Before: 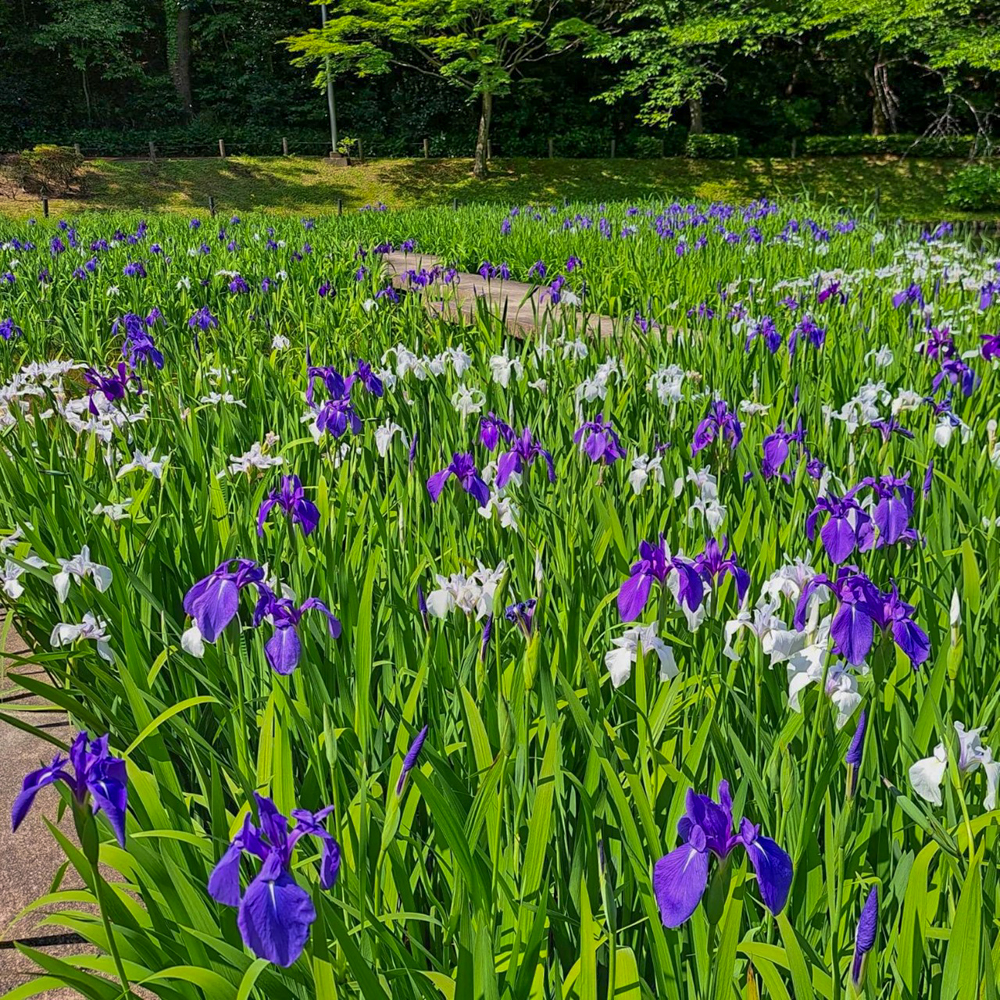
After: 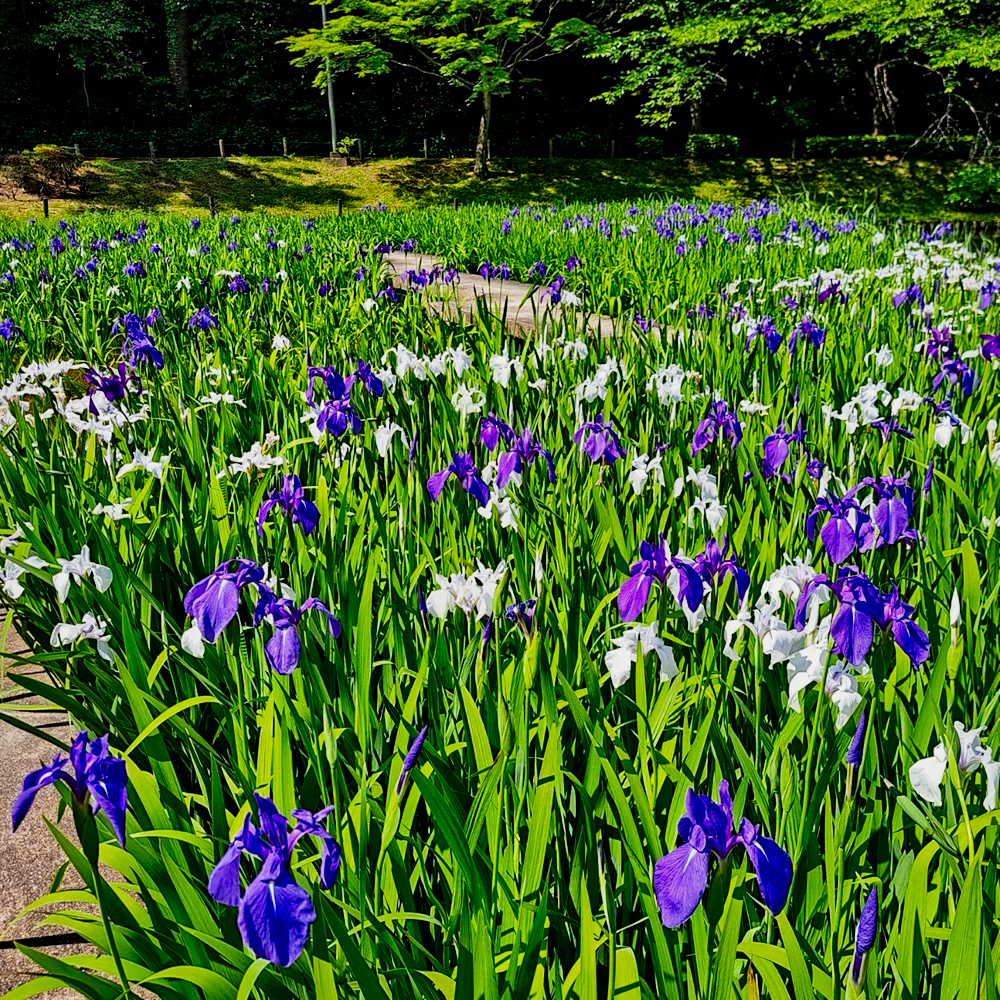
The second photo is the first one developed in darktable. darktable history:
sigmoid: contrast 1.81, skew -0.21, preserve hue 0%, red attenuation 0.1, red rotation 0.035, green attenuation 0.1, green rotation -0.017, blue attenuation 0.15, blue rotation -0.052, base primaries Rec2020
vibrance: on, module defaults
local contrast: mode bilateral grid, contrast 25, coarseness 47, detail 151%, midtone range 0.2
shadows and highlights: shadows 12, white point adjustment 1.2, highlights -0.36, soften with gaussian
